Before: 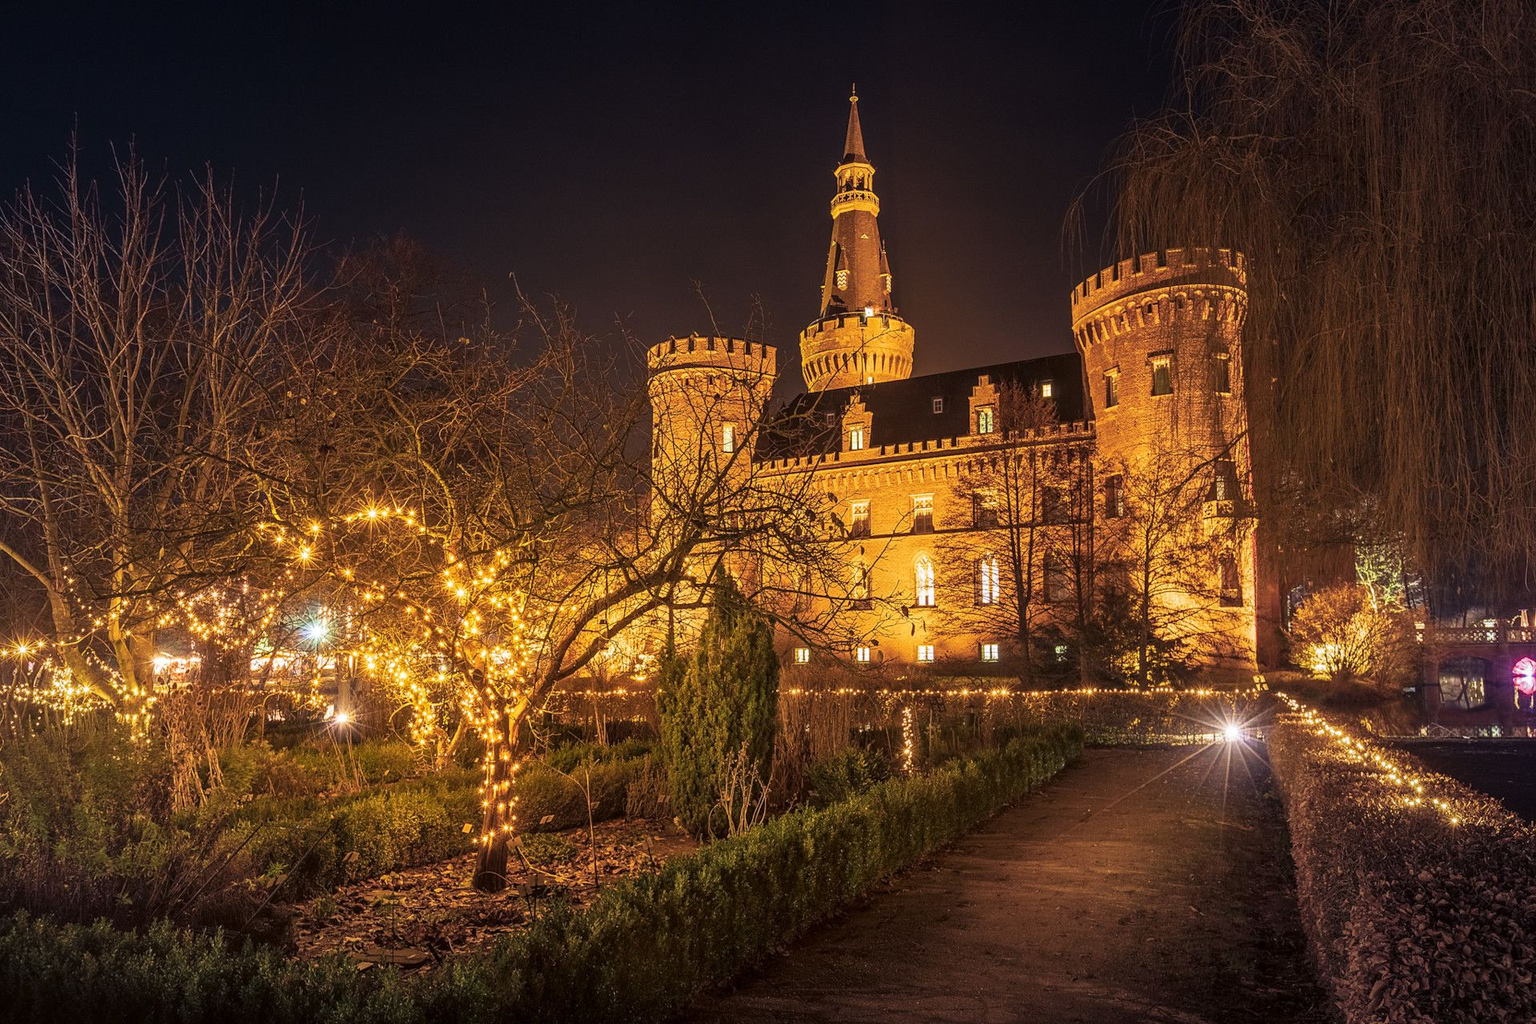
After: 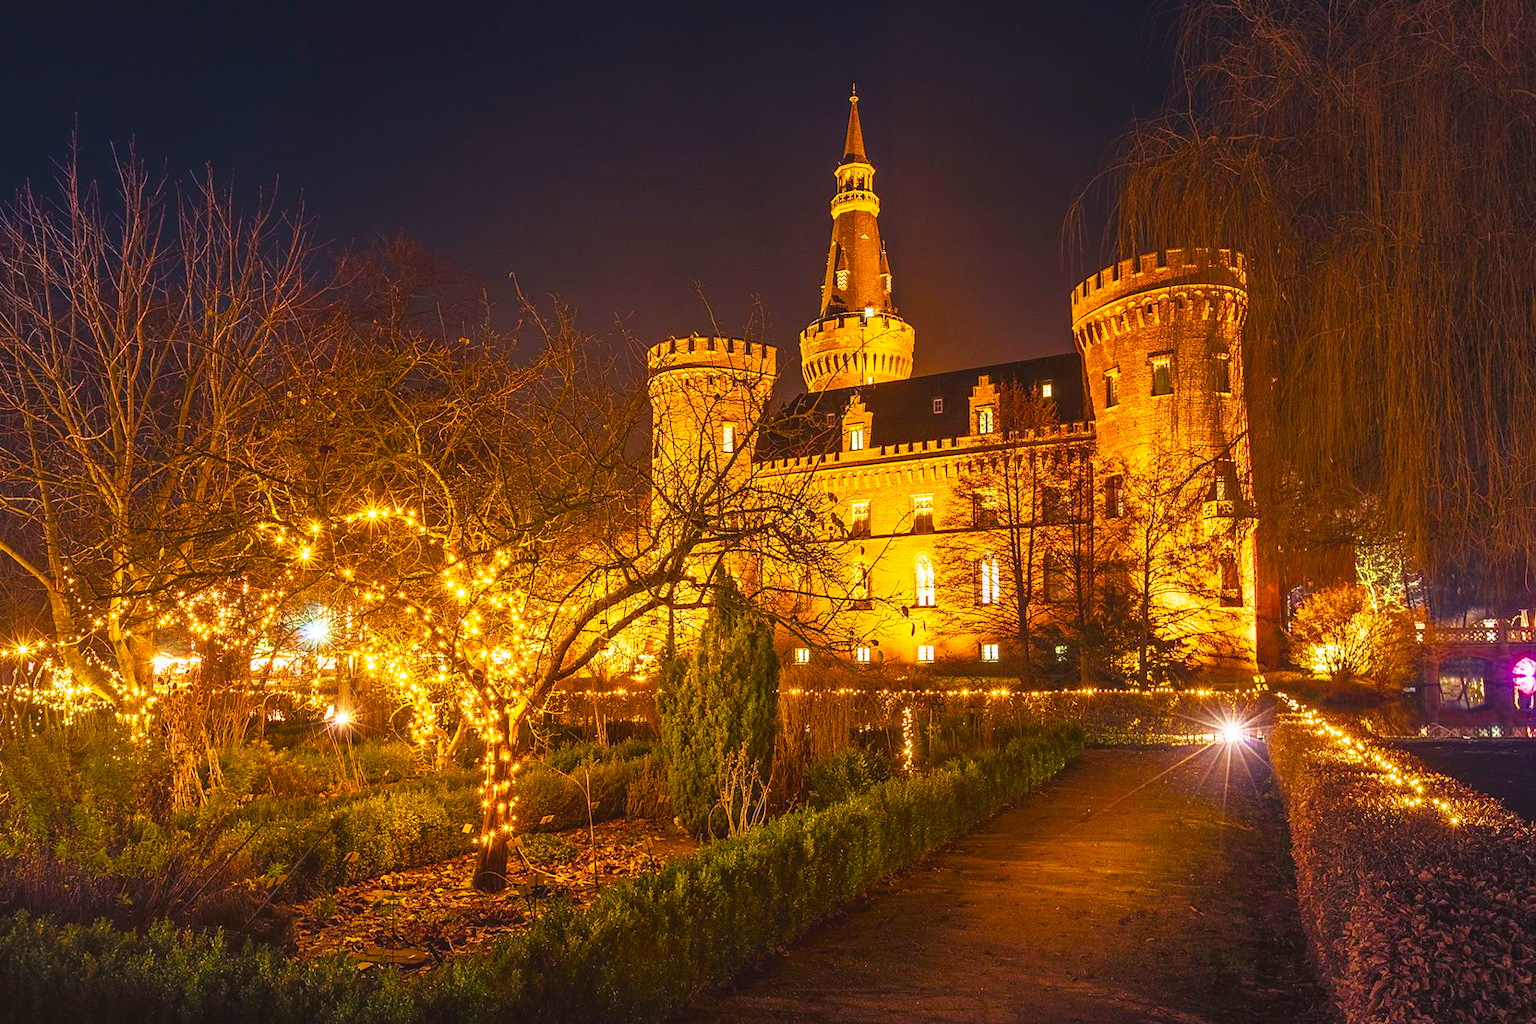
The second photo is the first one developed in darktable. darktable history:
base curve: curves: ch0 [(0, 0) (0.579, 0.807) (1, 1)], preserve colors none
color zones: curves: ch0 [(0.25, 0.5) (0.423, 0.5) (0.443, 0.5) (0.521, 0.756) (0.568, 0.5) (0.576, 0.5) (0.75, 0.5)]; ch1 [(0.25, 0.5) (0.423, 0.5) (0.443, 0.5) (0.539, 0.873) (0.624, 0.565) (0.631, 0.5) (0.75, 0.5)]
color balance rgb: highlights gain › chroma 0.18%, highlights gain › hue 332.95°, global offset › luminance 0.485%, linear chroma grading › global chroma 14.681%, perceptual saturation grading › global saturation 24.302%, perceptual saturation grading › highlights -24.627%, perceptual saturation grading › mid-tones 24.688%, perceptual saturation grading › shadows 40.835%, global vibrance 20%
